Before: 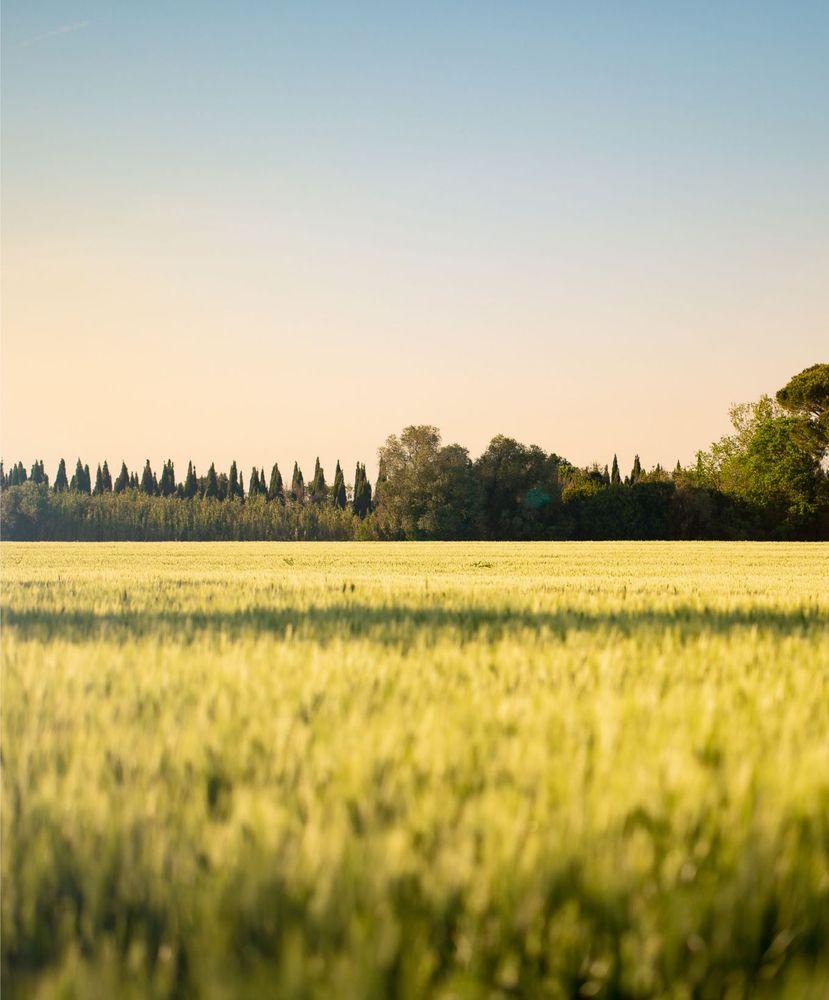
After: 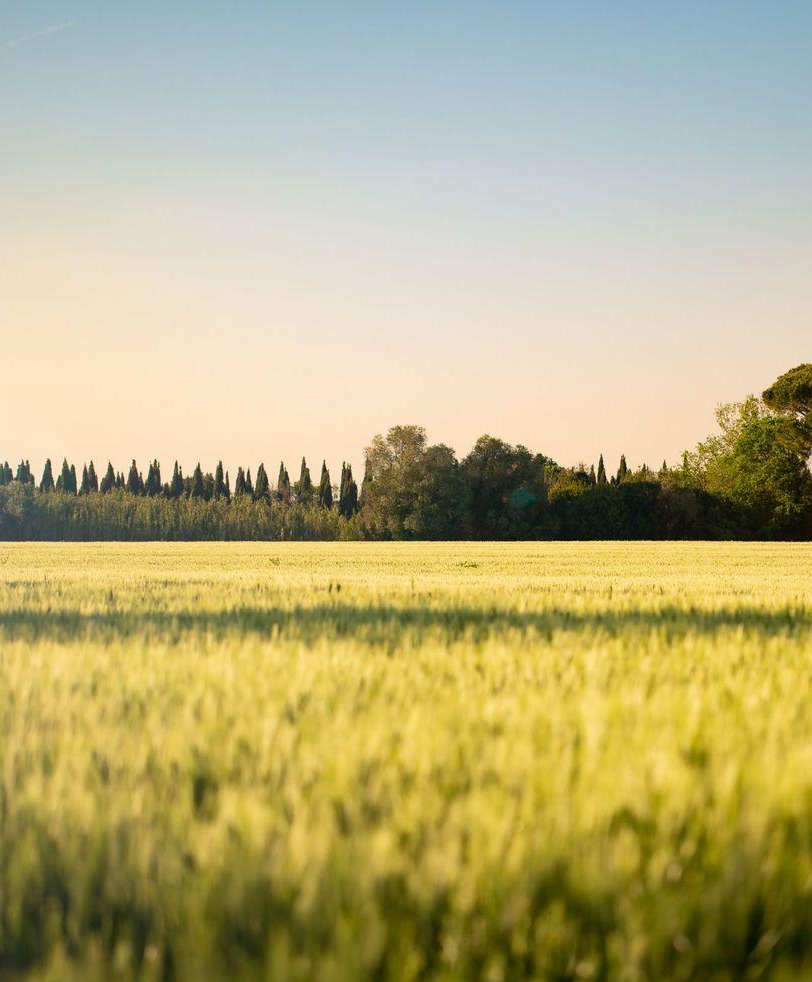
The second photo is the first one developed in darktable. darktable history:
crop: left 1.703%, right 0.269%, bottom 1.732%
